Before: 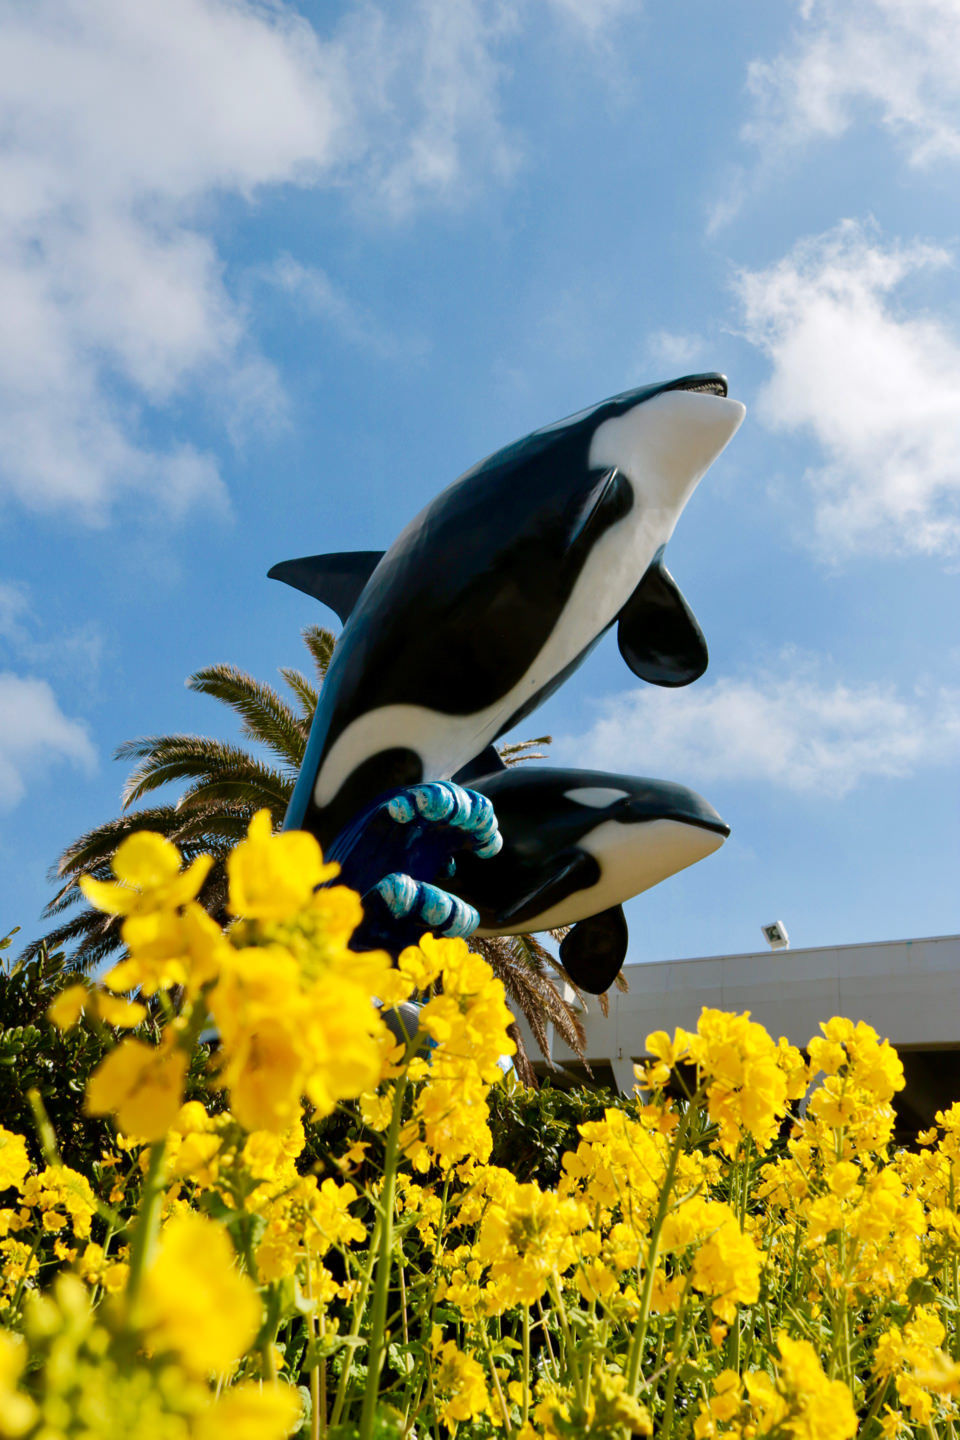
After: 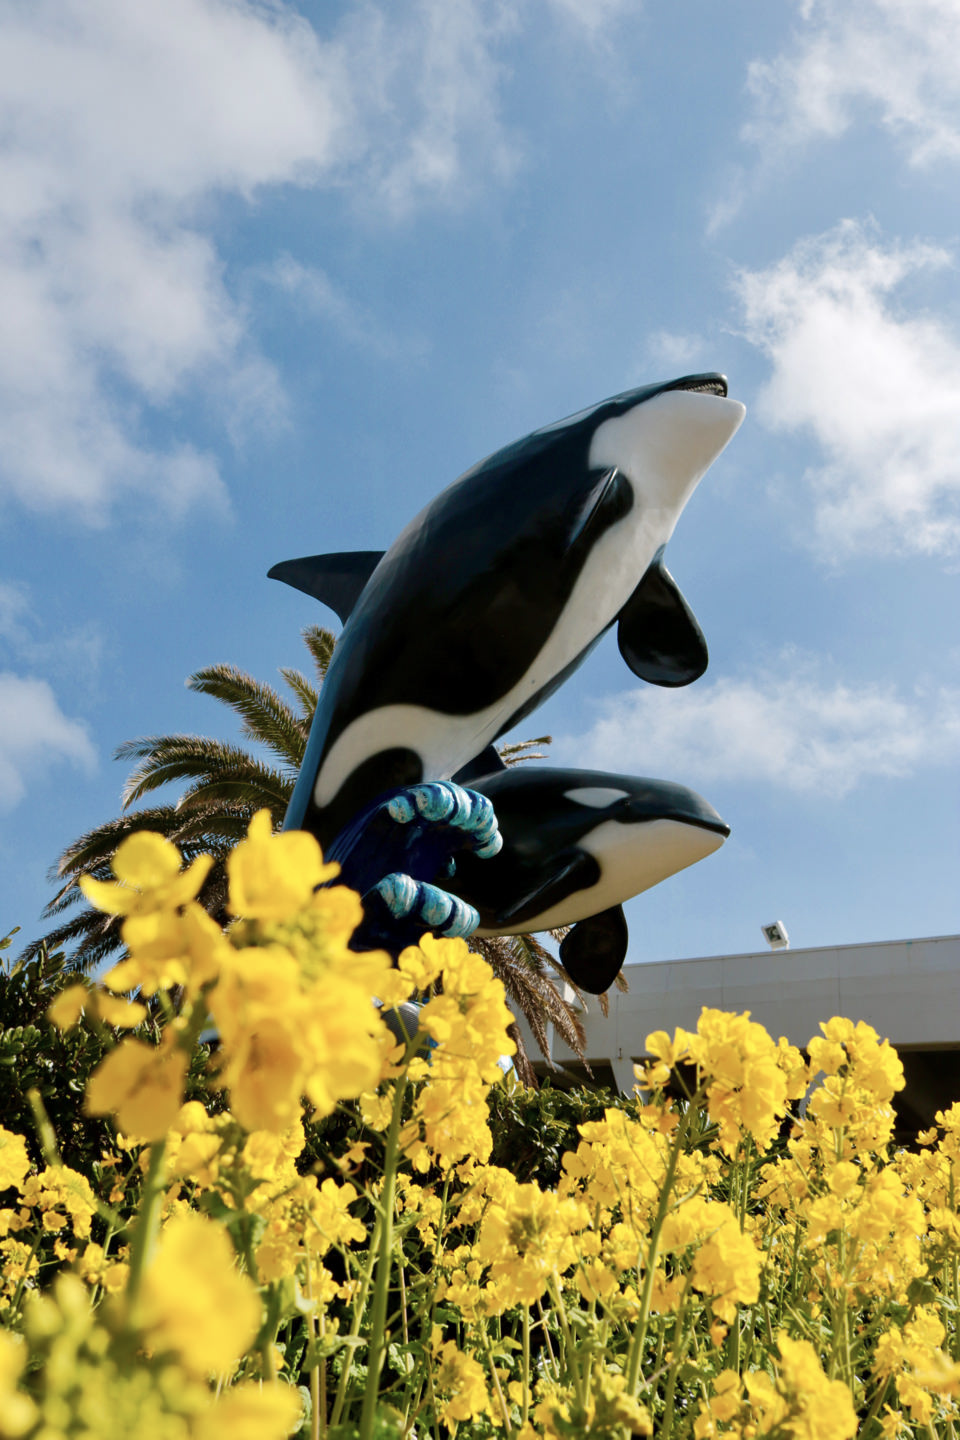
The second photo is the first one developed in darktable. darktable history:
color correction: highlights b* -0.049, saturation 0.81
